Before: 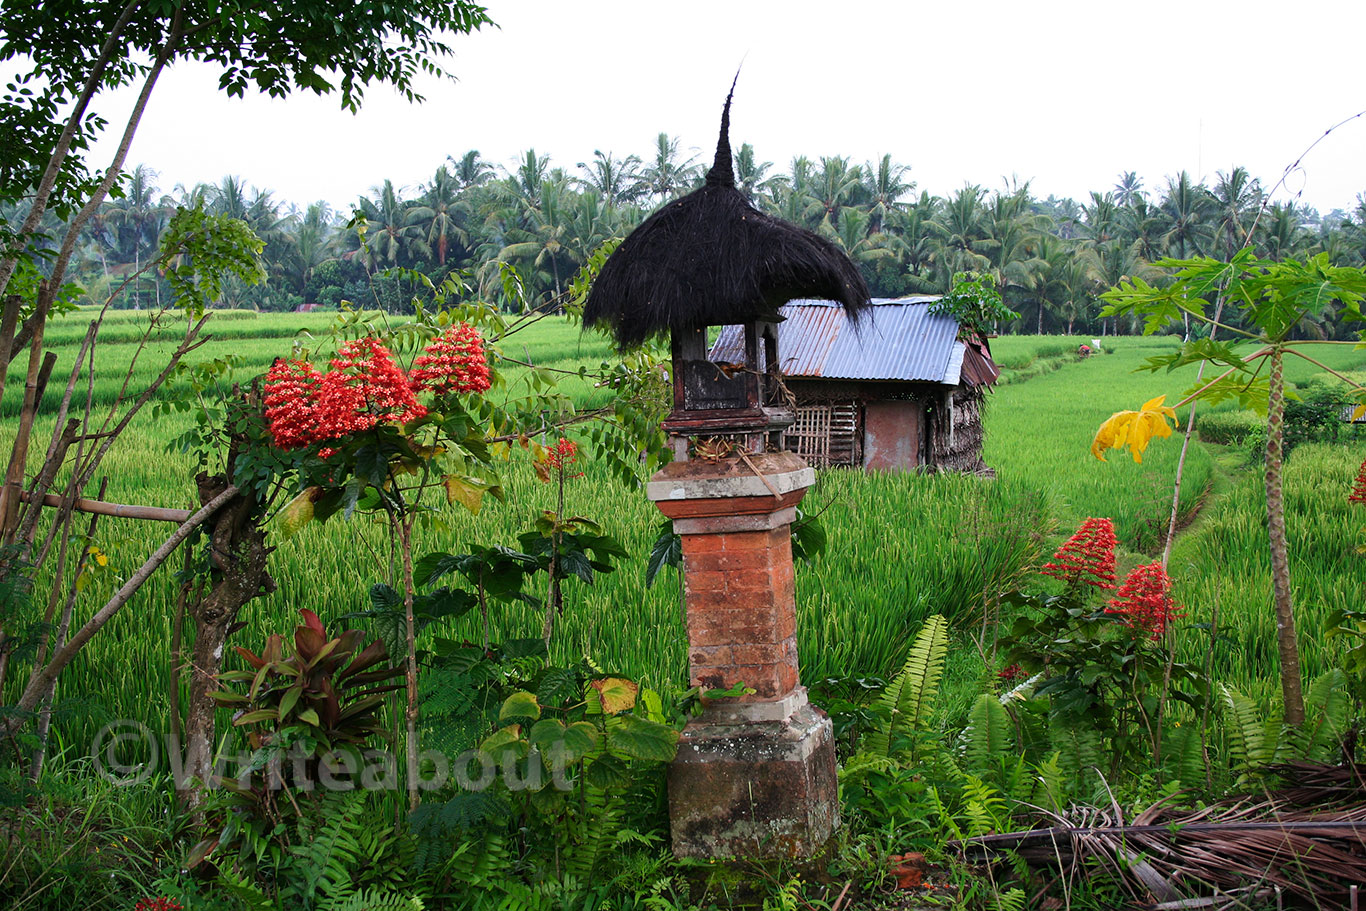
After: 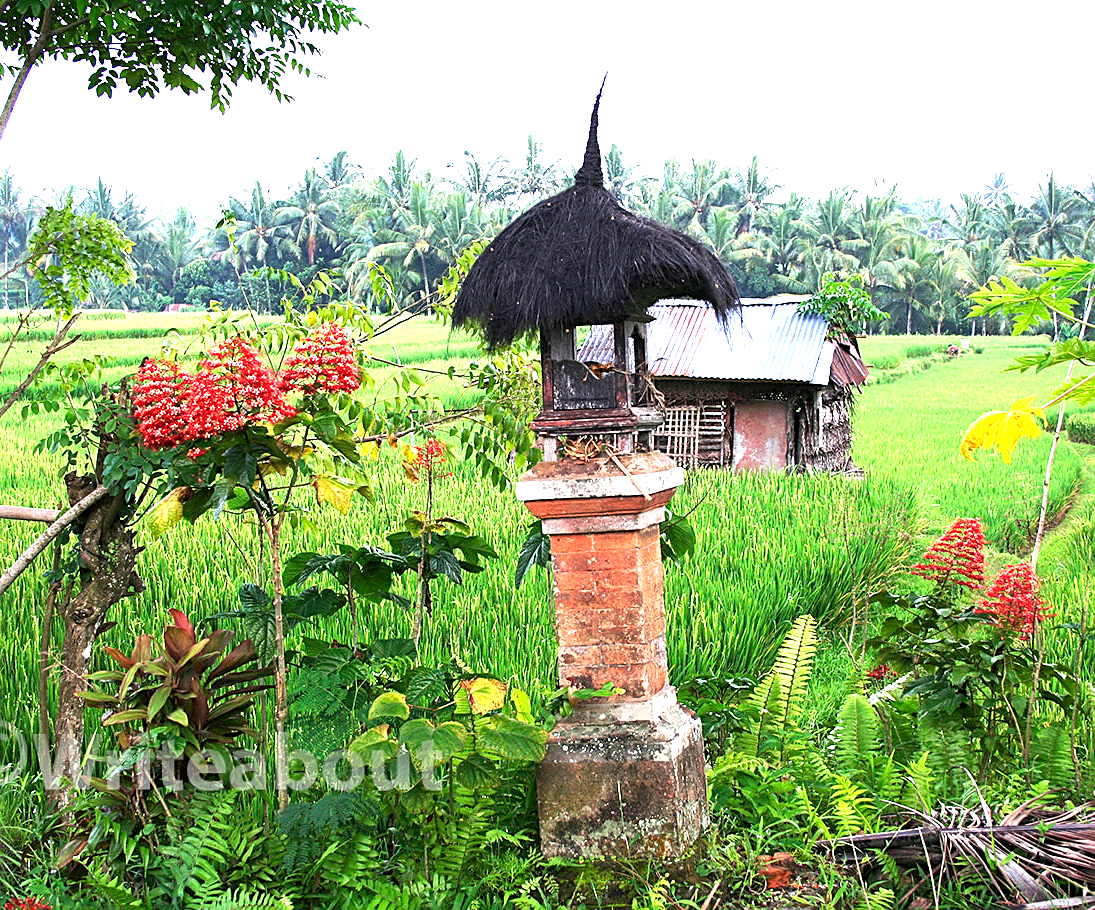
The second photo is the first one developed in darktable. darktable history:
exposure: black level correction 0.001, exposure 1.719 EV, compensate exposure bias true, compensate highlight preservation false
sharpen: on, module defaults
crop and rotate: left 9.597%, right 10.195%
